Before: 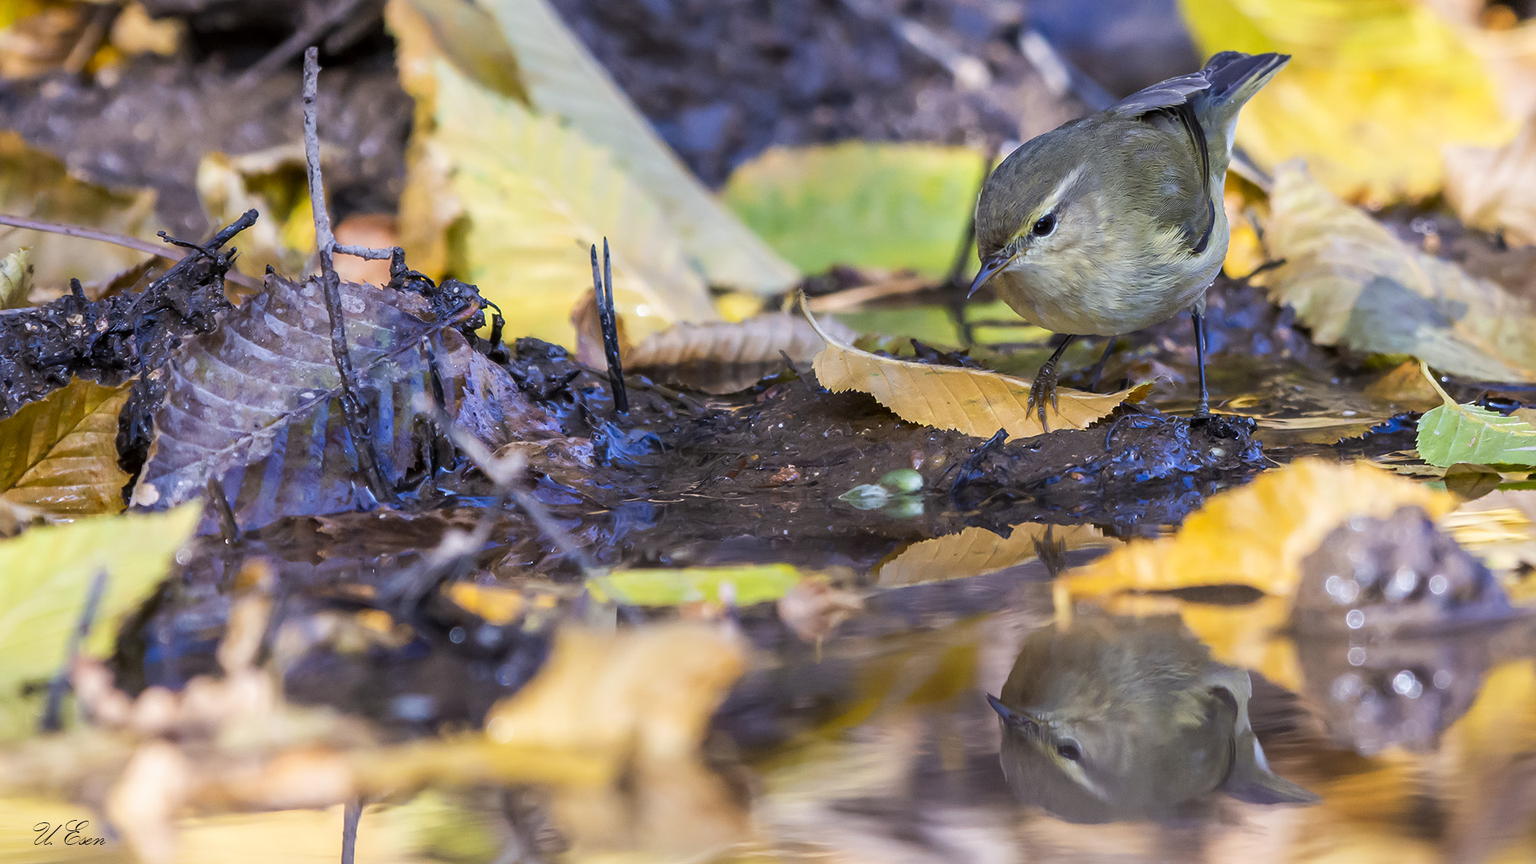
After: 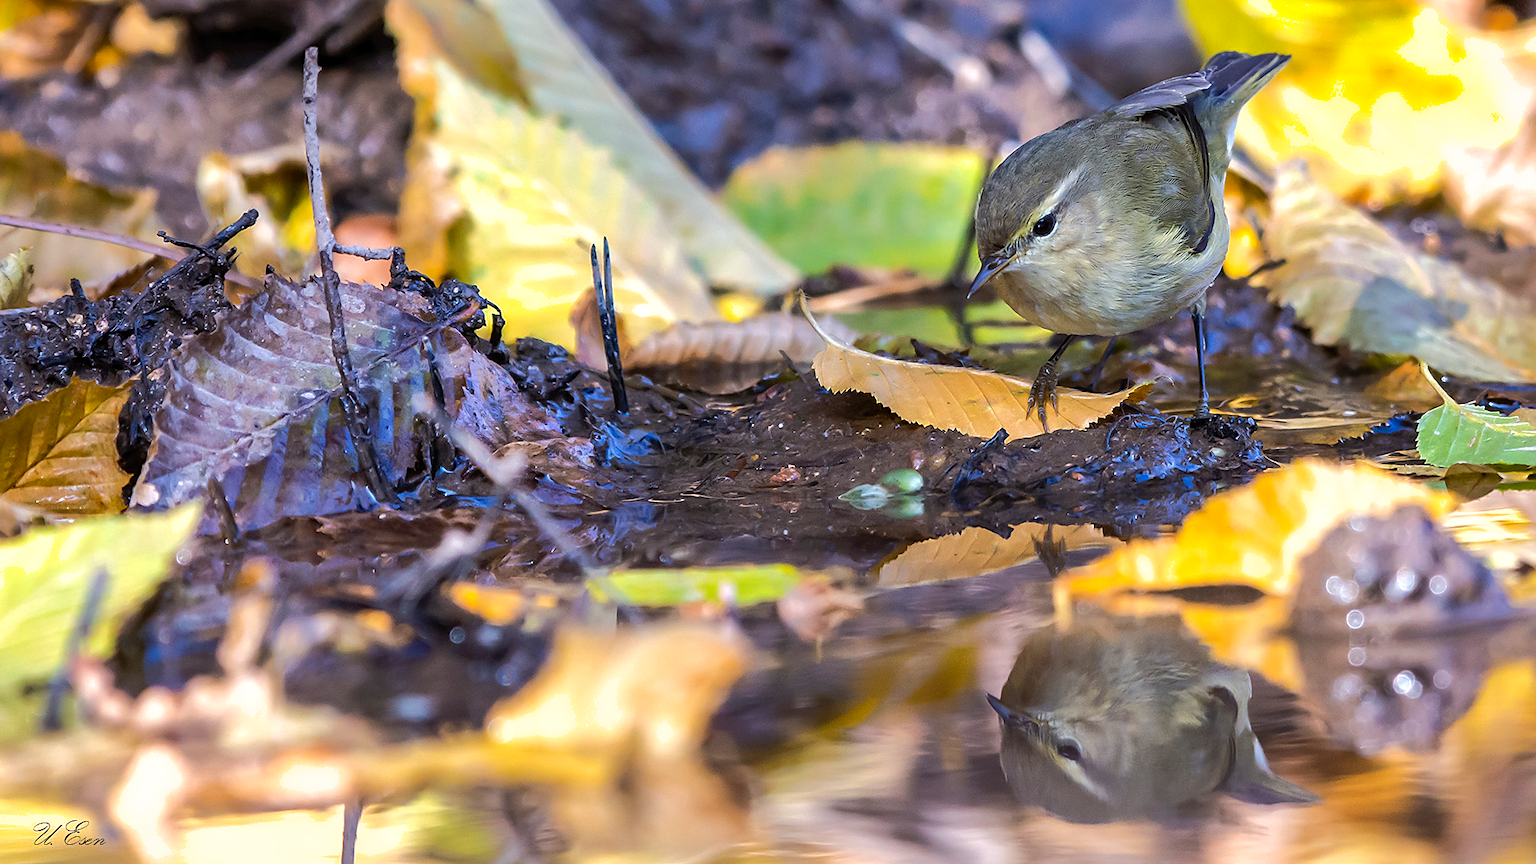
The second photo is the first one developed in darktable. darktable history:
tone curve: curves: ch0 [(0, 0) (0.003, 0.012) (0.011, 0.015) (0.025, 0.027) (0.044, 0.045) (0.069, 0.064) (0.1, 0.093) (0.136, 0.133) (0.177, 0.177) (0.224, 0.221) (0.277, 0.272) (0.335, 0.342) (0.399, 0.398) (0.468, 0.462) (0.543, 0.547) (0.623, 0.624) (0.709, 0.711) (0.801, 0.792) (0.898, 0.889) (1, 1)], color space Lab, independent channels, preserve colors none
sharpen: radius 1.569, amount 0.363, threshold 1.152
tone equalizer: -8 EV -0.424 EV, -7 EV -0.378 EV, -6 EV -0.369 EV, -5 EV -0.252 EV, -3 EV 0.248 EV, -2 EV 0.315 EV, -1 EV 0.41 EV, +0 EV 0.411 EV, edges refinement/feathering 500, mask exposure compensation -1.57 EV, preserve details no
shadows and highlights: on, module defaults
